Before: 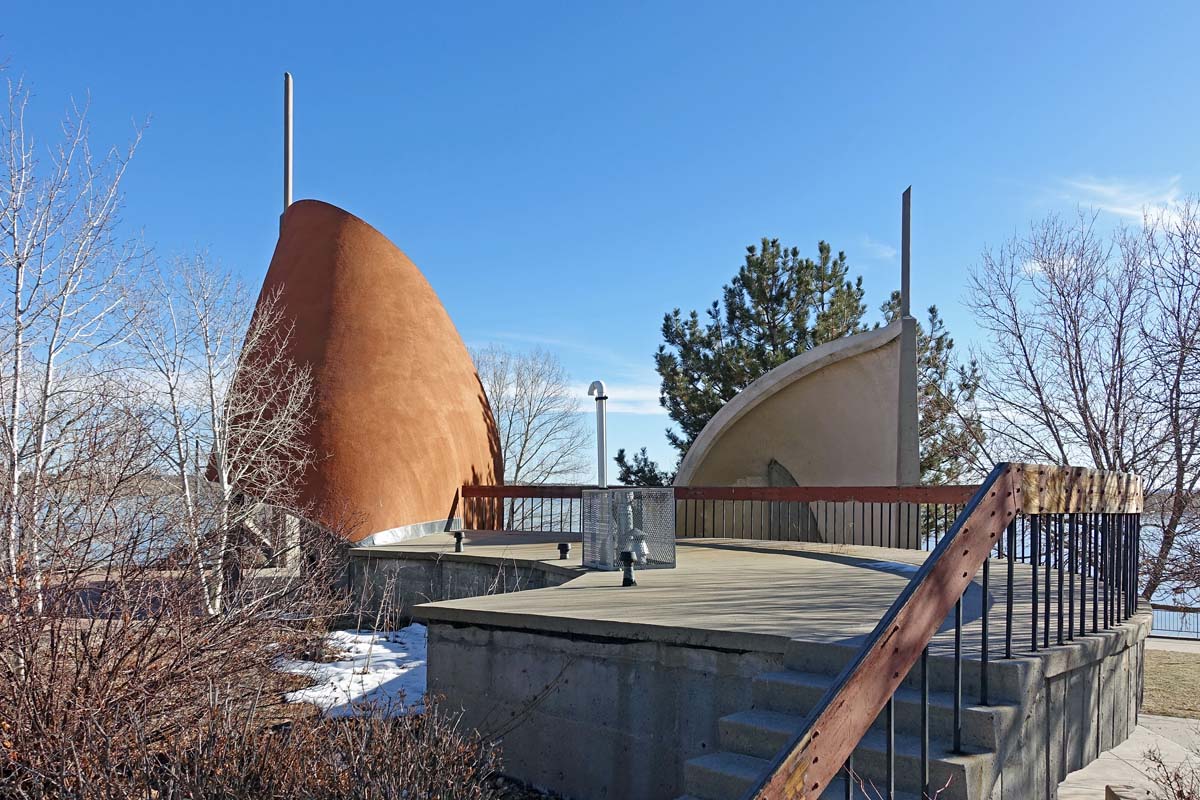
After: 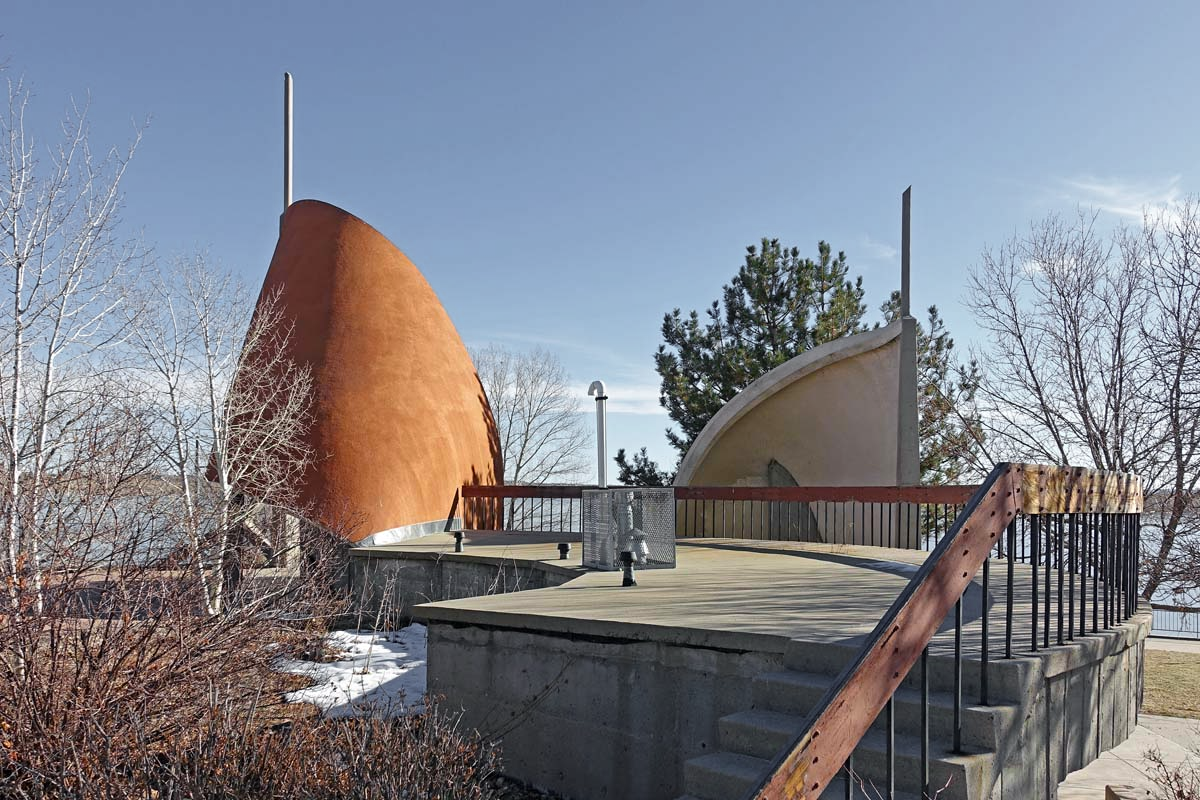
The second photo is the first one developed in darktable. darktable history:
white balance: red 1, blue 1
tone equalizer: on, module defaults
color zones: curves: ch1 [(0.25, 0.61) (0.75, 0.248)]
